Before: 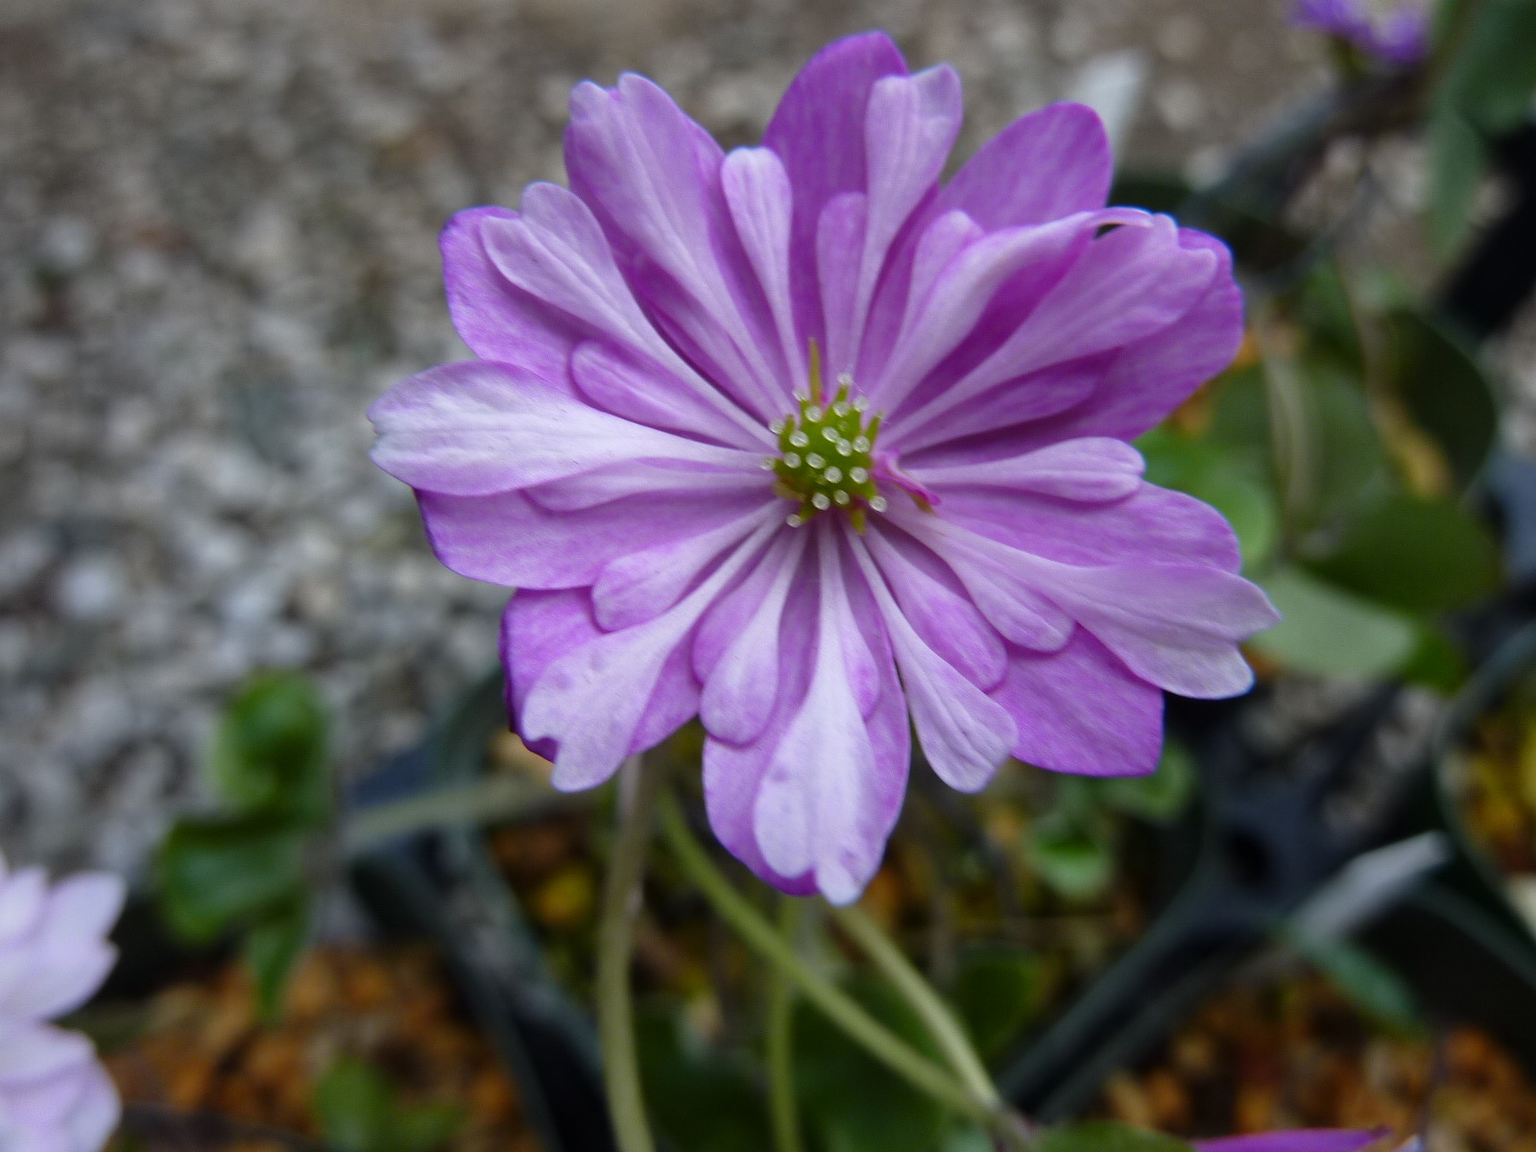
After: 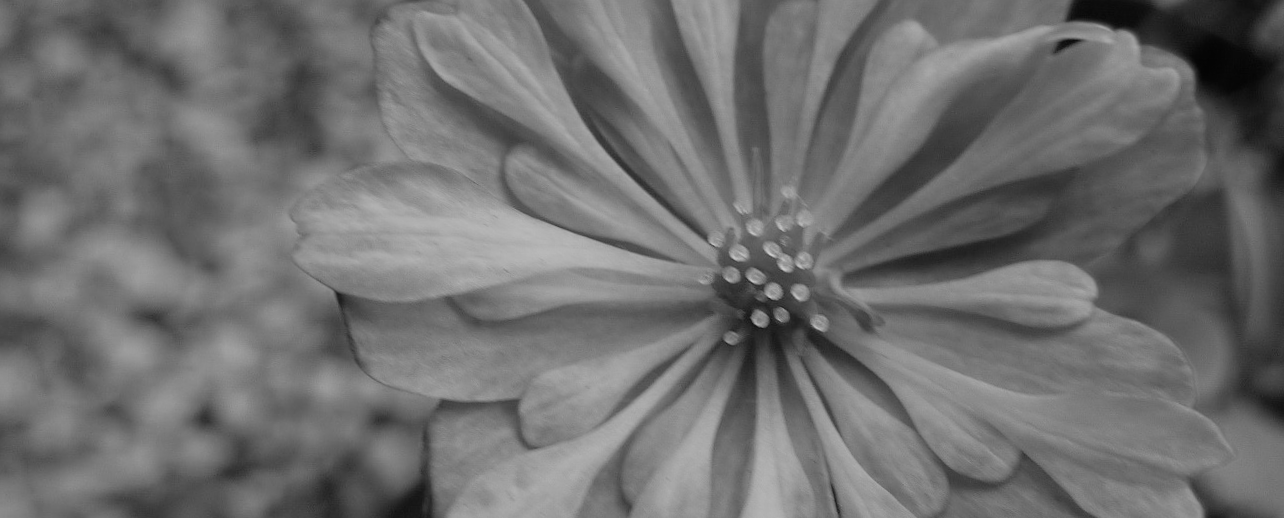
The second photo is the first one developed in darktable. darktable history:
color zones: curves: ch0 [(0, 0.5) (0.125, 0.4) (0.25, 0.5) (0.375, 0.4) (0.5, 0.4) (0.625, 0.35) (0.75, 0.35) (0.875, 0.5)]; ch1 [(0, 0.35) (0.125, 0.45) (0.25, 0.35) (0.375, 0.35) (0.5, 0.35) (0.625, 0.35) (0.75, 0.45) (0.875, 0.35)]; ch2 [(0, 0.6) (0.125, 0.5) (0.25, 0.5) (0.375, 0.6) (0.5, 0.6) (0.625, 0.5) (0.75, 0.5) (0.875, 0.5)]
filmic rgb: black relative exposure -7.65 EV, white relative exposure 4.56 EV, hardness 3.61, contrast 1.05
rotate and perspective: rotation 1.72°, automatic cropping off
sharpen: amount 0.2
monochrome: a 32, b 64, size 2.3, highlights 1
crop: left 7.036%, top 18.398%, right 14.379%, bottom 40.043%
white balance: red 1.066, blue 1.119
